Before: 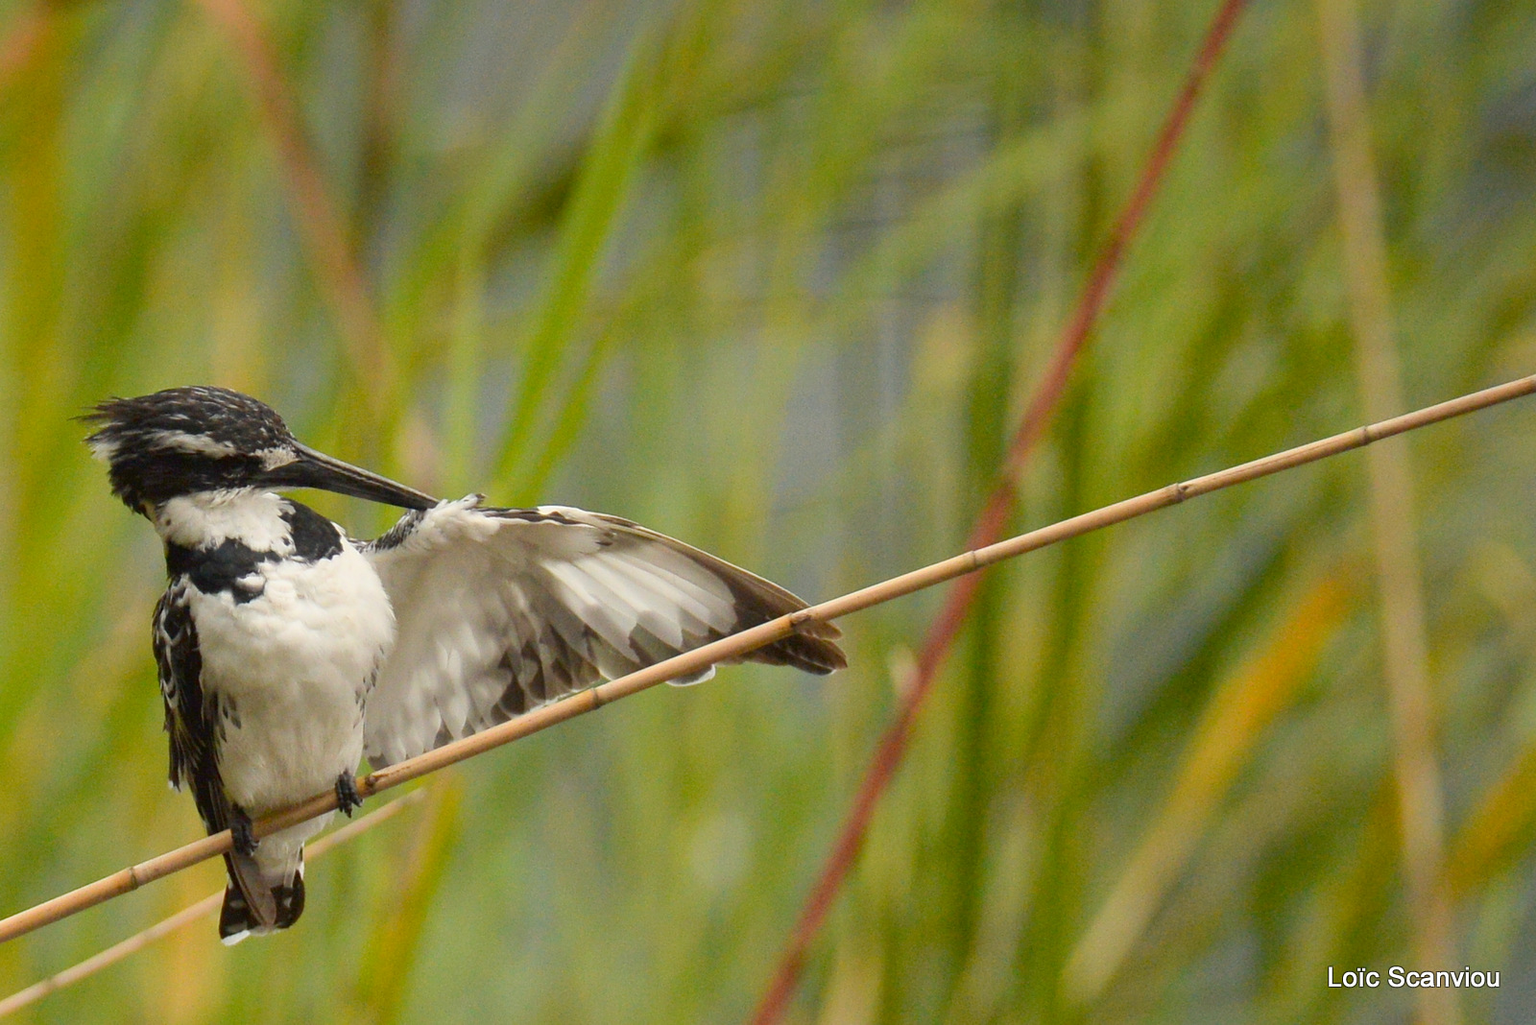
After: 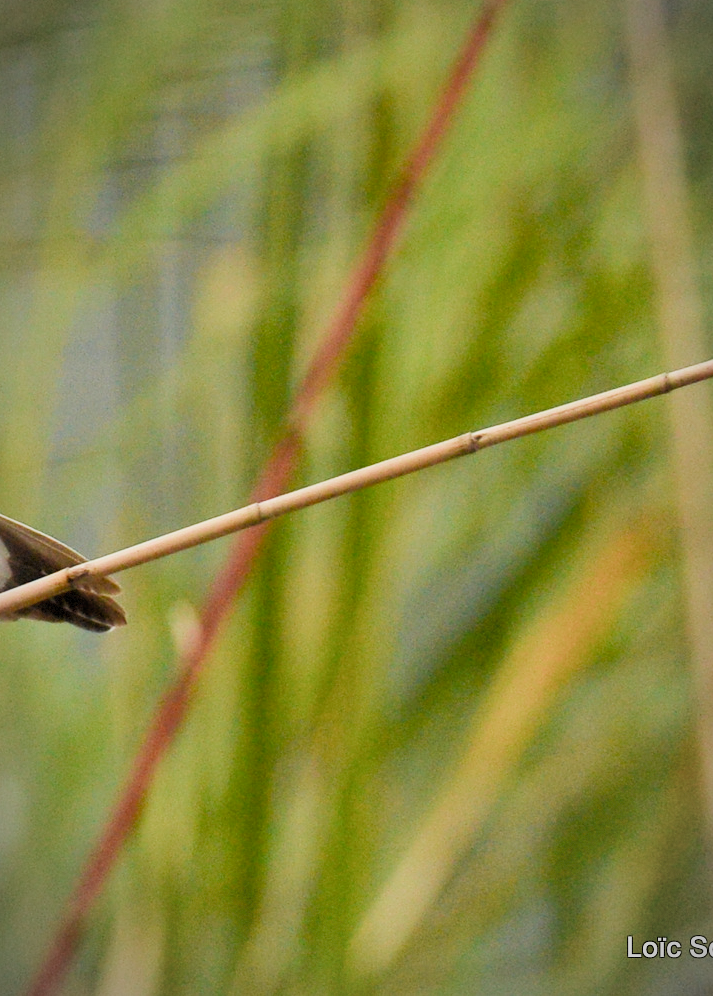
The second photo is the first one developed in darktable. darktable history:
crop: left 47.287%, top 6.725%, right 8.092%
velvia: strength 10.3%
tone equalizer: -8 EV -1.05 EV, -7 EV -1.05 EV, -6 EV -0.872 EV, -5 EV -0.561 EV, -3 EV 0.586 EV, -2 EV 0.858 EV, -1 EV 1.01 EV, +0 EV 1.06 EV, mask exposure compensation -0.492 EV
shadows and highlights: white point adjustment 0.133, highlights -71.4, soften with gaussian
filmic rgb: black relative exposure -7.65 EV, white relative exposure 4.56 EV, hardness 3.61, contrast 1.061, color science v4 (2020)
vignetting: fall-off radius 70.19%, automatic ratio true, dithering 8-bit output, unbound false
